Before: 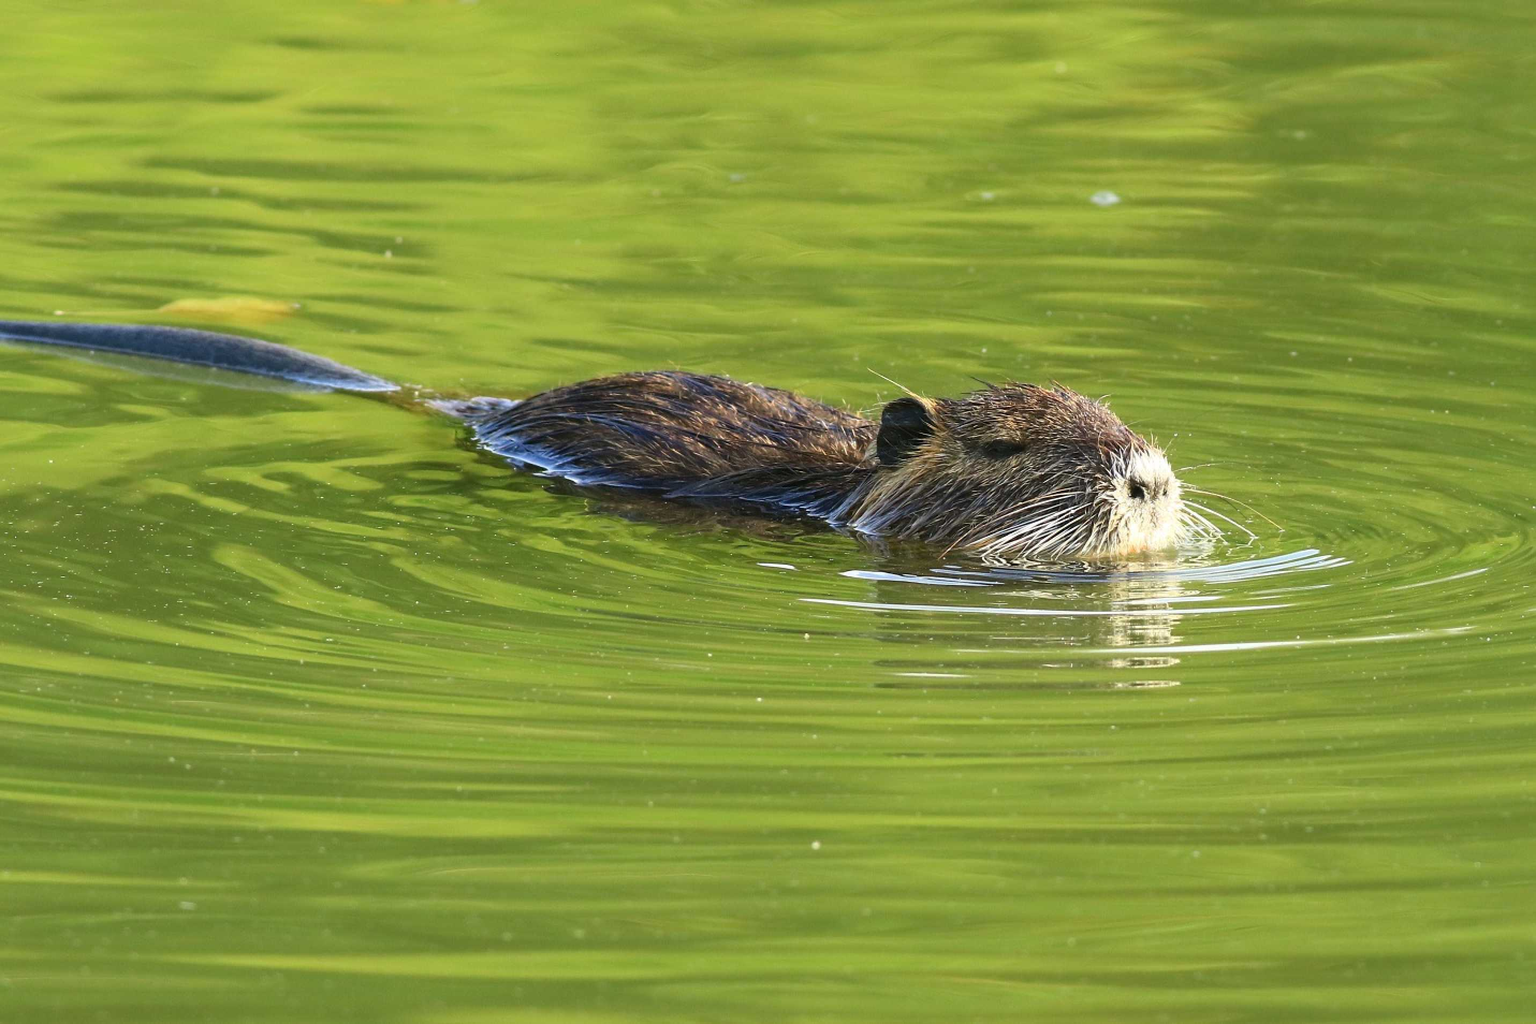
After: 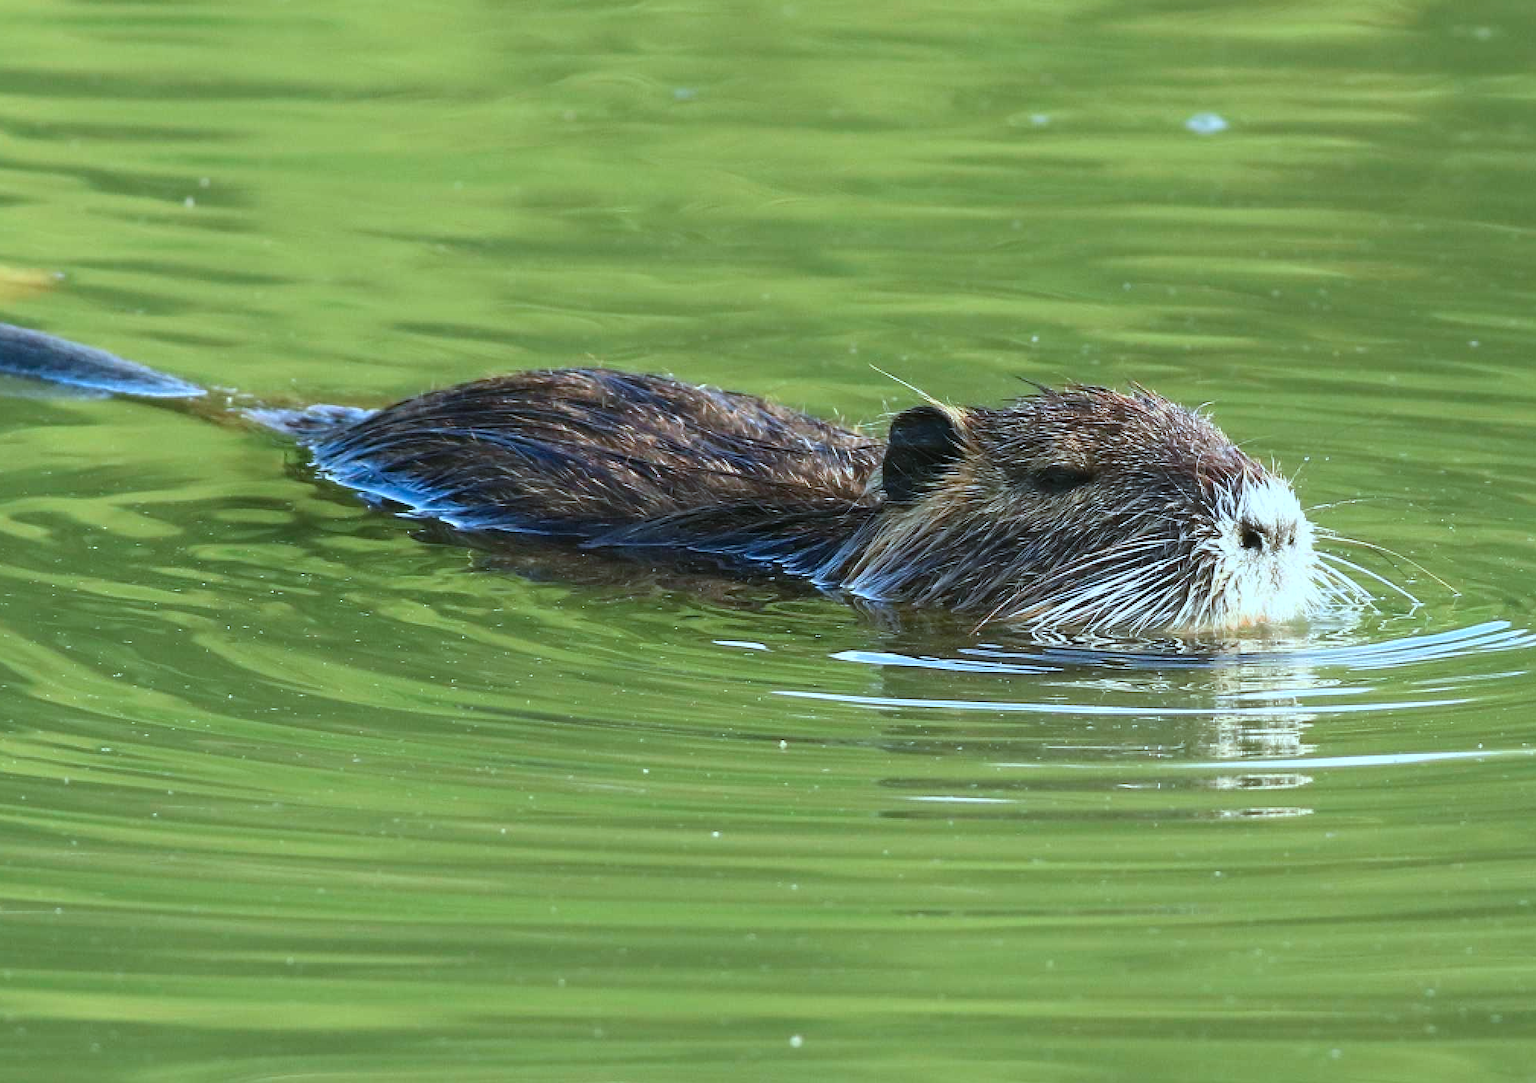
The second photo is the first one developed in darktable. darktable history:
color correction: highlights a* -8.81, highlights b* -22.67
crop and rotate: left 16.658%, top 10.97%, right 12.855%, bottom 14.42%
